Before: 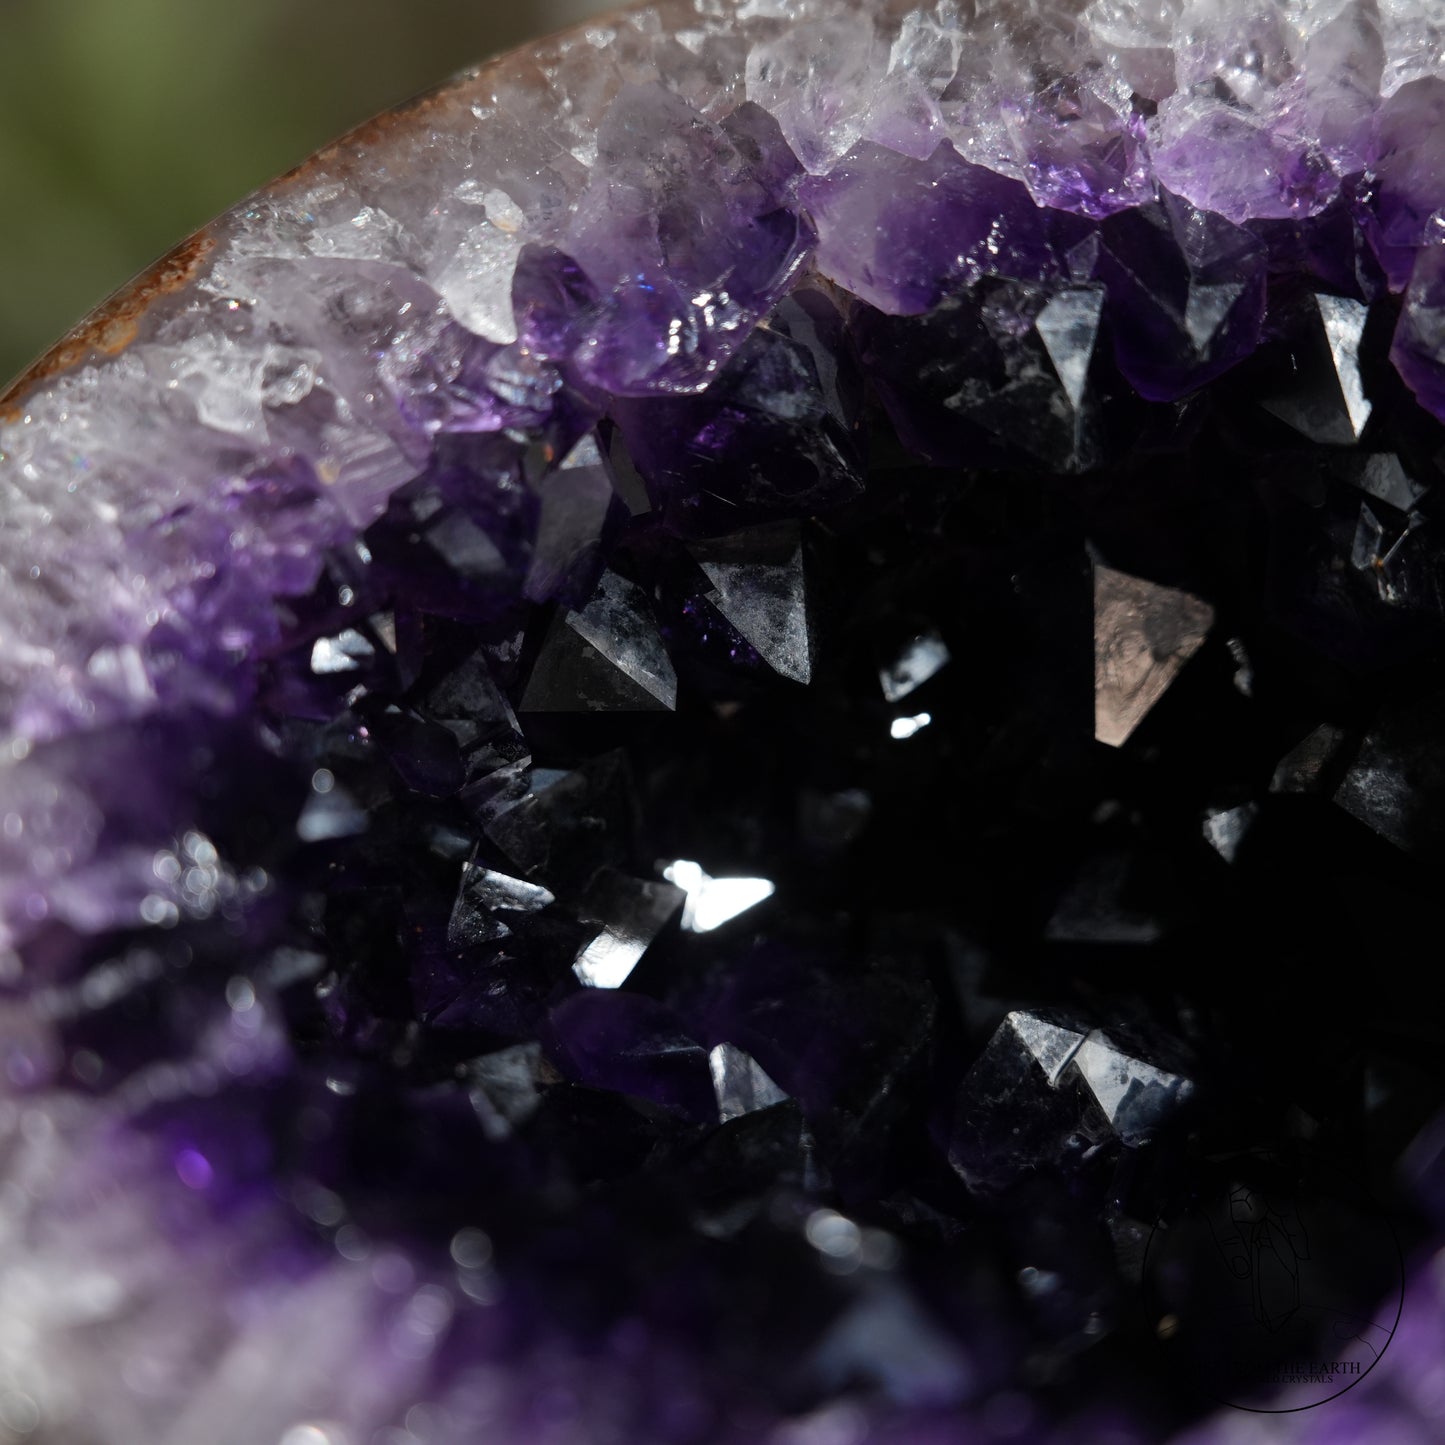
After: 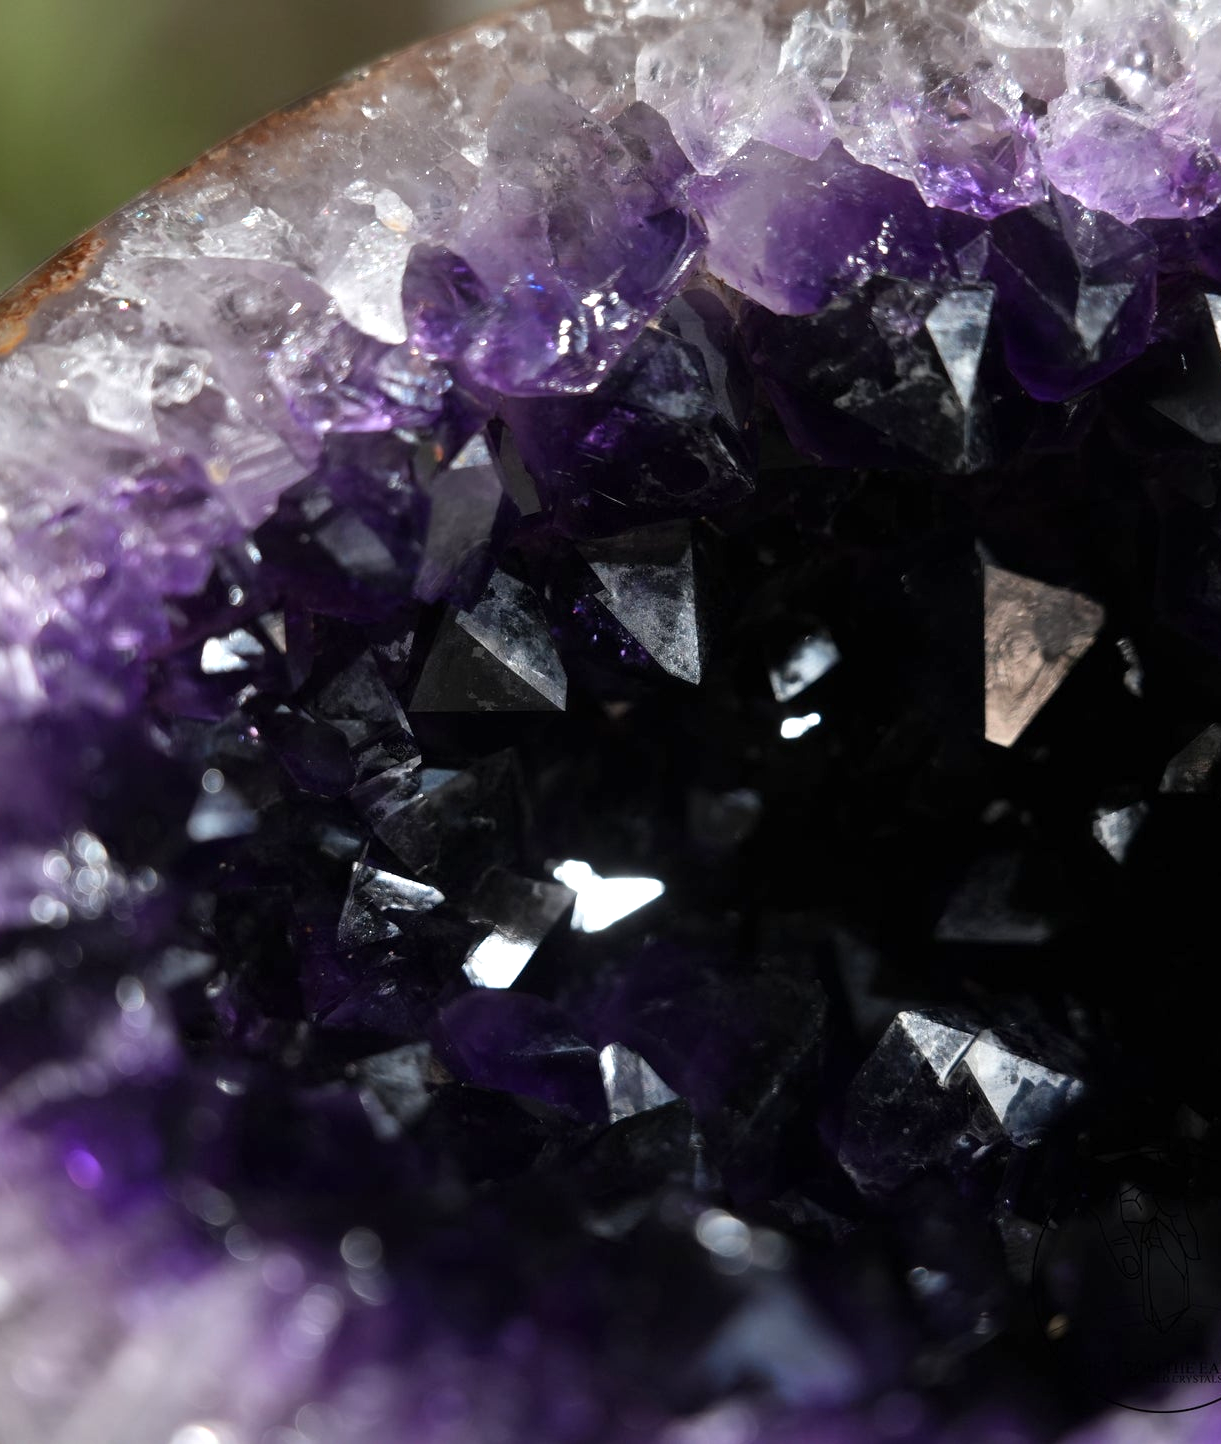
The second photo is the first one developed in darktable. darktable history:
crop: left 7.646%, right 7.803%
exposure: exposure 0.6 EV, compensate exposure bias true, compensate highlight preservation false
color zones: curves: ch1 [(0.077, 0.436) (0.25, 0.5) (0.75, 0.5)]
